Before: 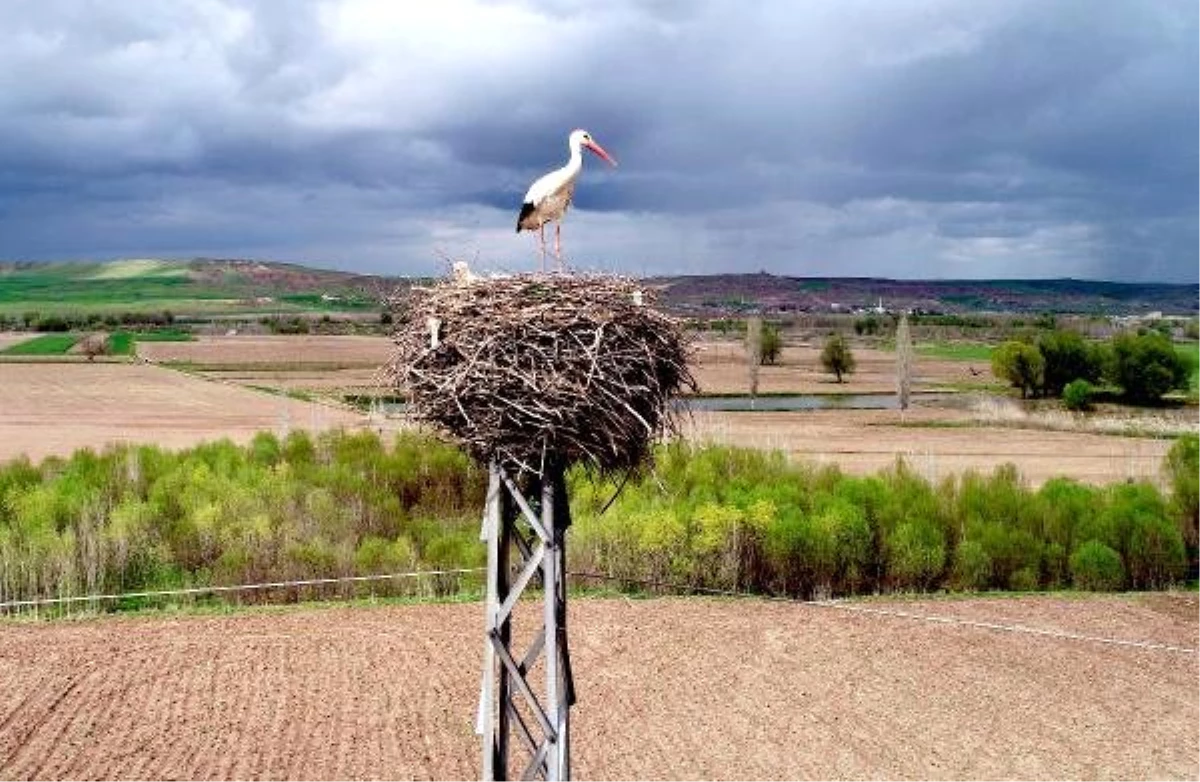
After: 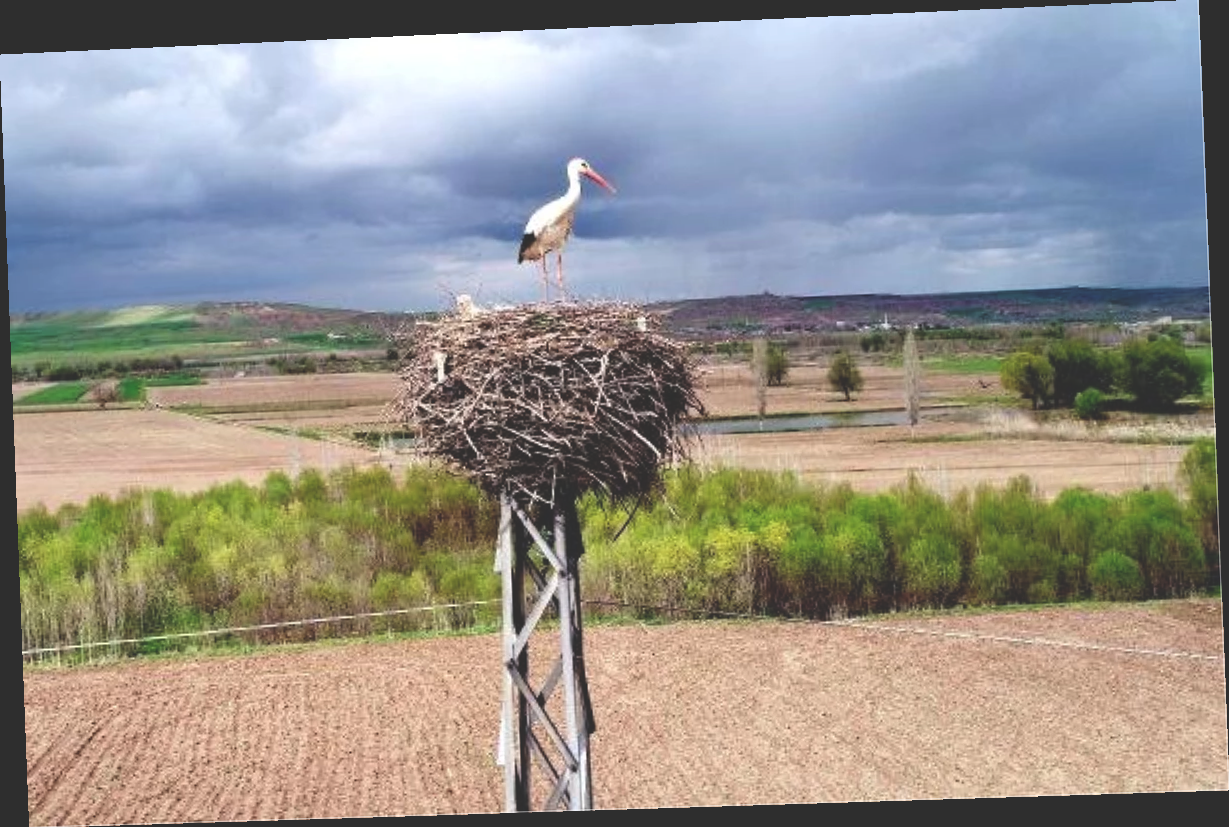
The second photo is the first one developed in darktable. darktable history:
exposure: black level correction -0.028, compensate highlight preservation false
rotate and perspective: rotation -2.22°, lens shift (horizontal) -0.022, automatic cropping off
